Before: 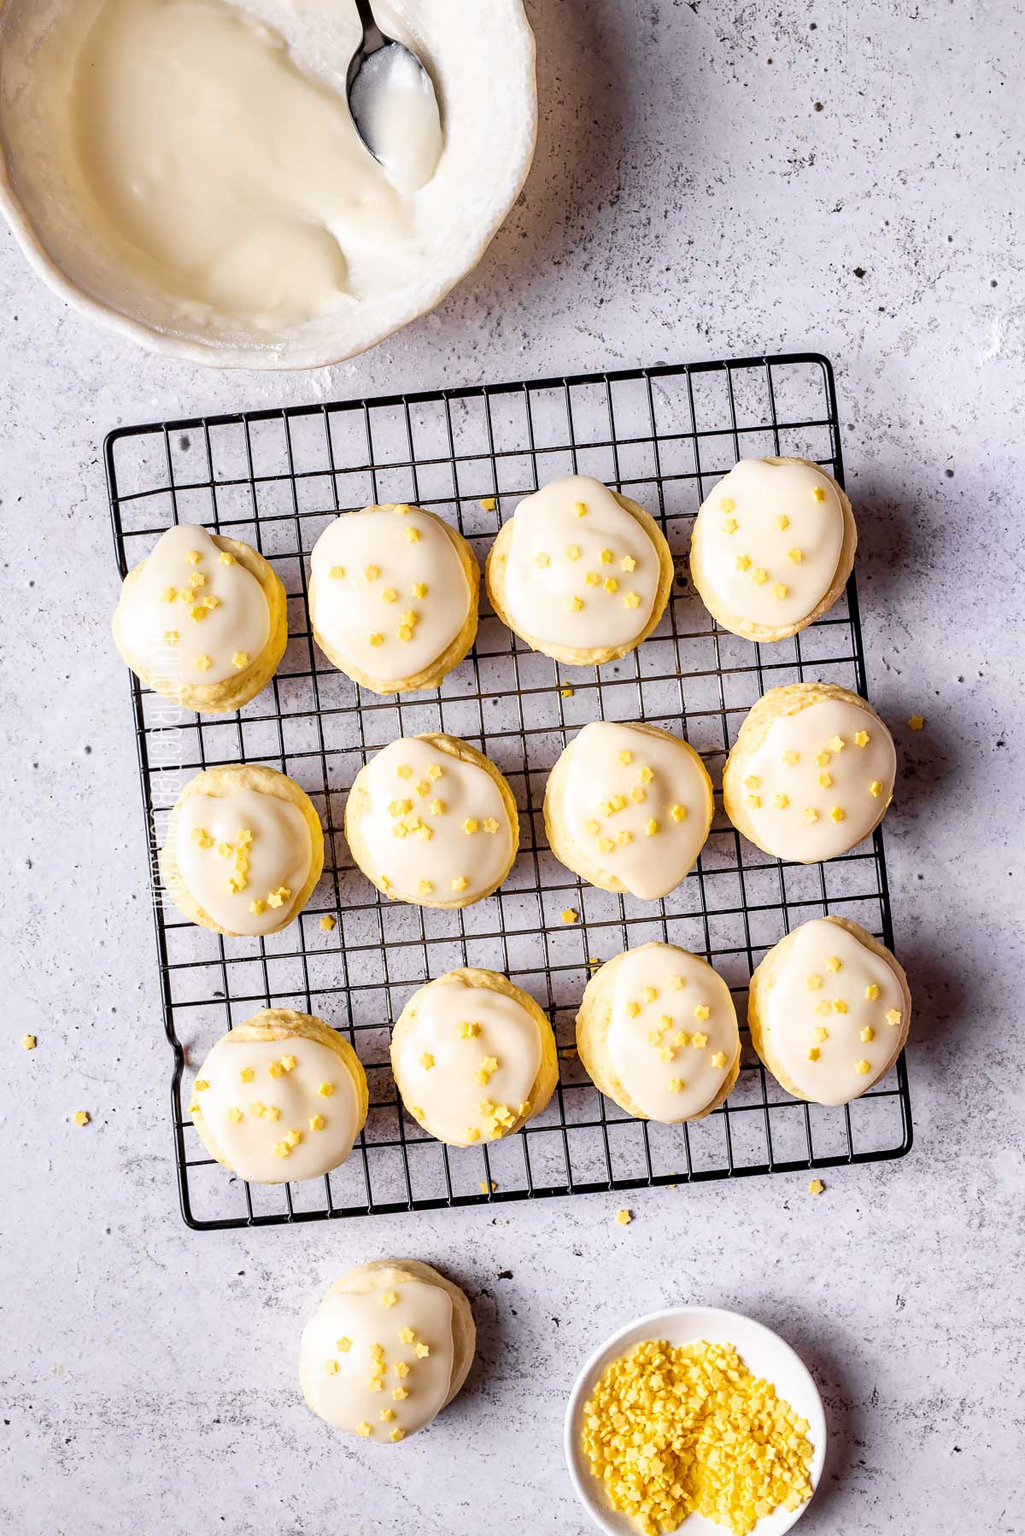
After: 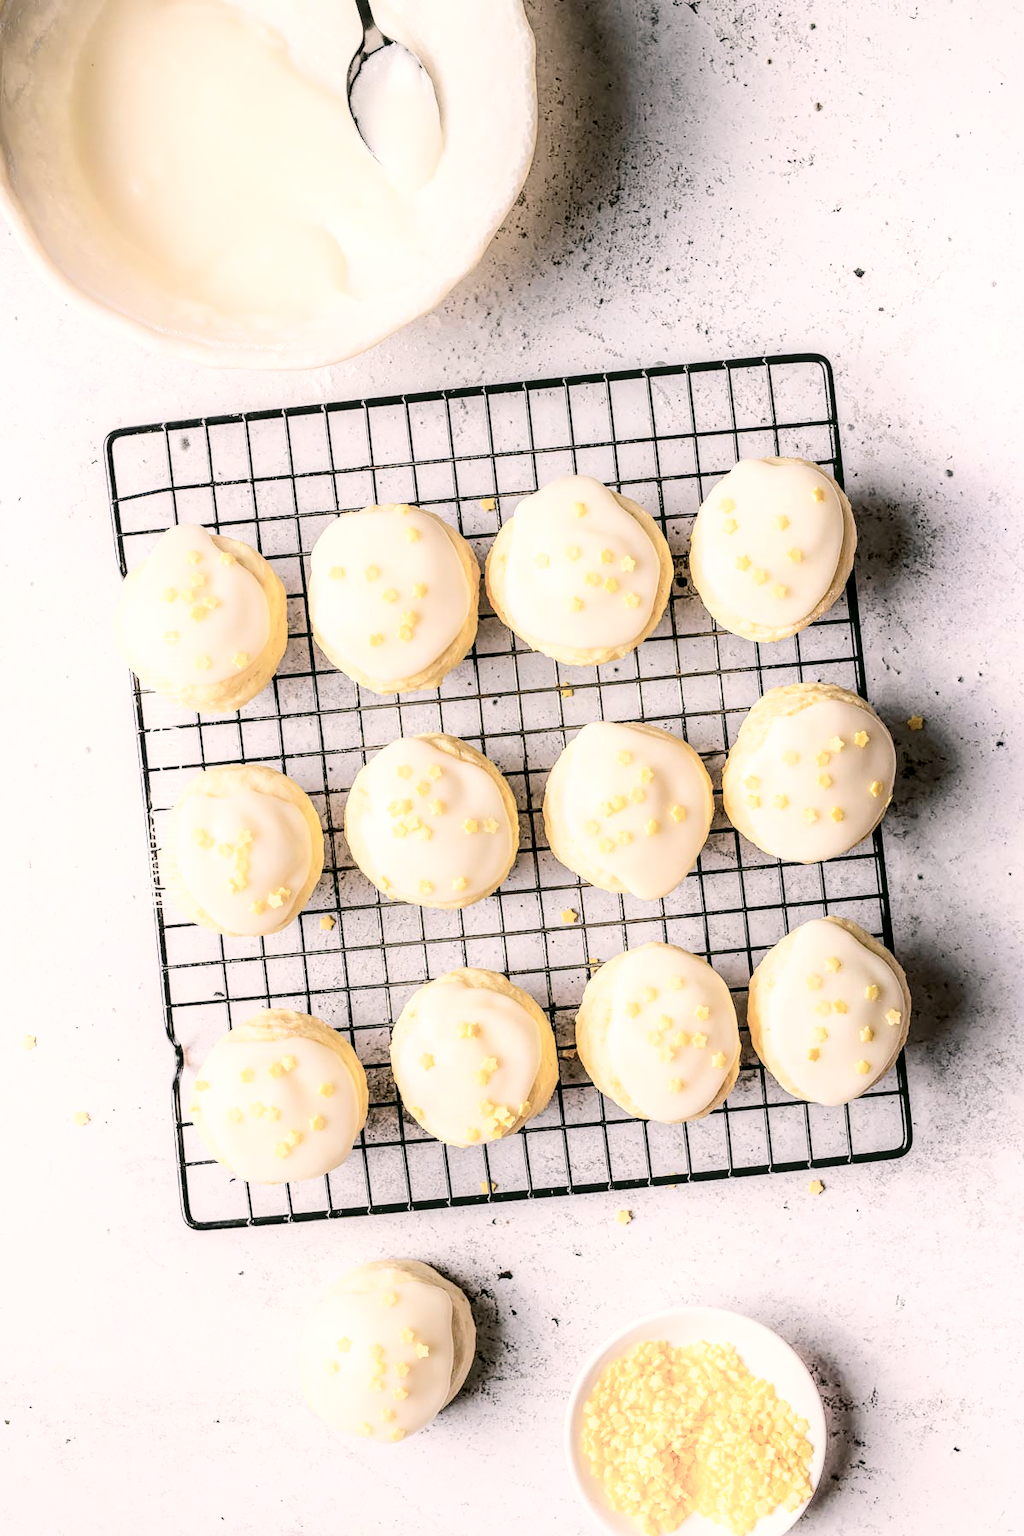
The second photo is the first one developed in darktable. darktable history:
color correction: highlights a* 4.02, highlights b* 4.98, shadows a* -7.55, shadows b* 4.98
contrast brightness saturation: contrast 0.1, saturation -0.3
local contrast: detail 130%
shadows and highlights: shadows -54.3, highlights 86.09, soften with gaussian
